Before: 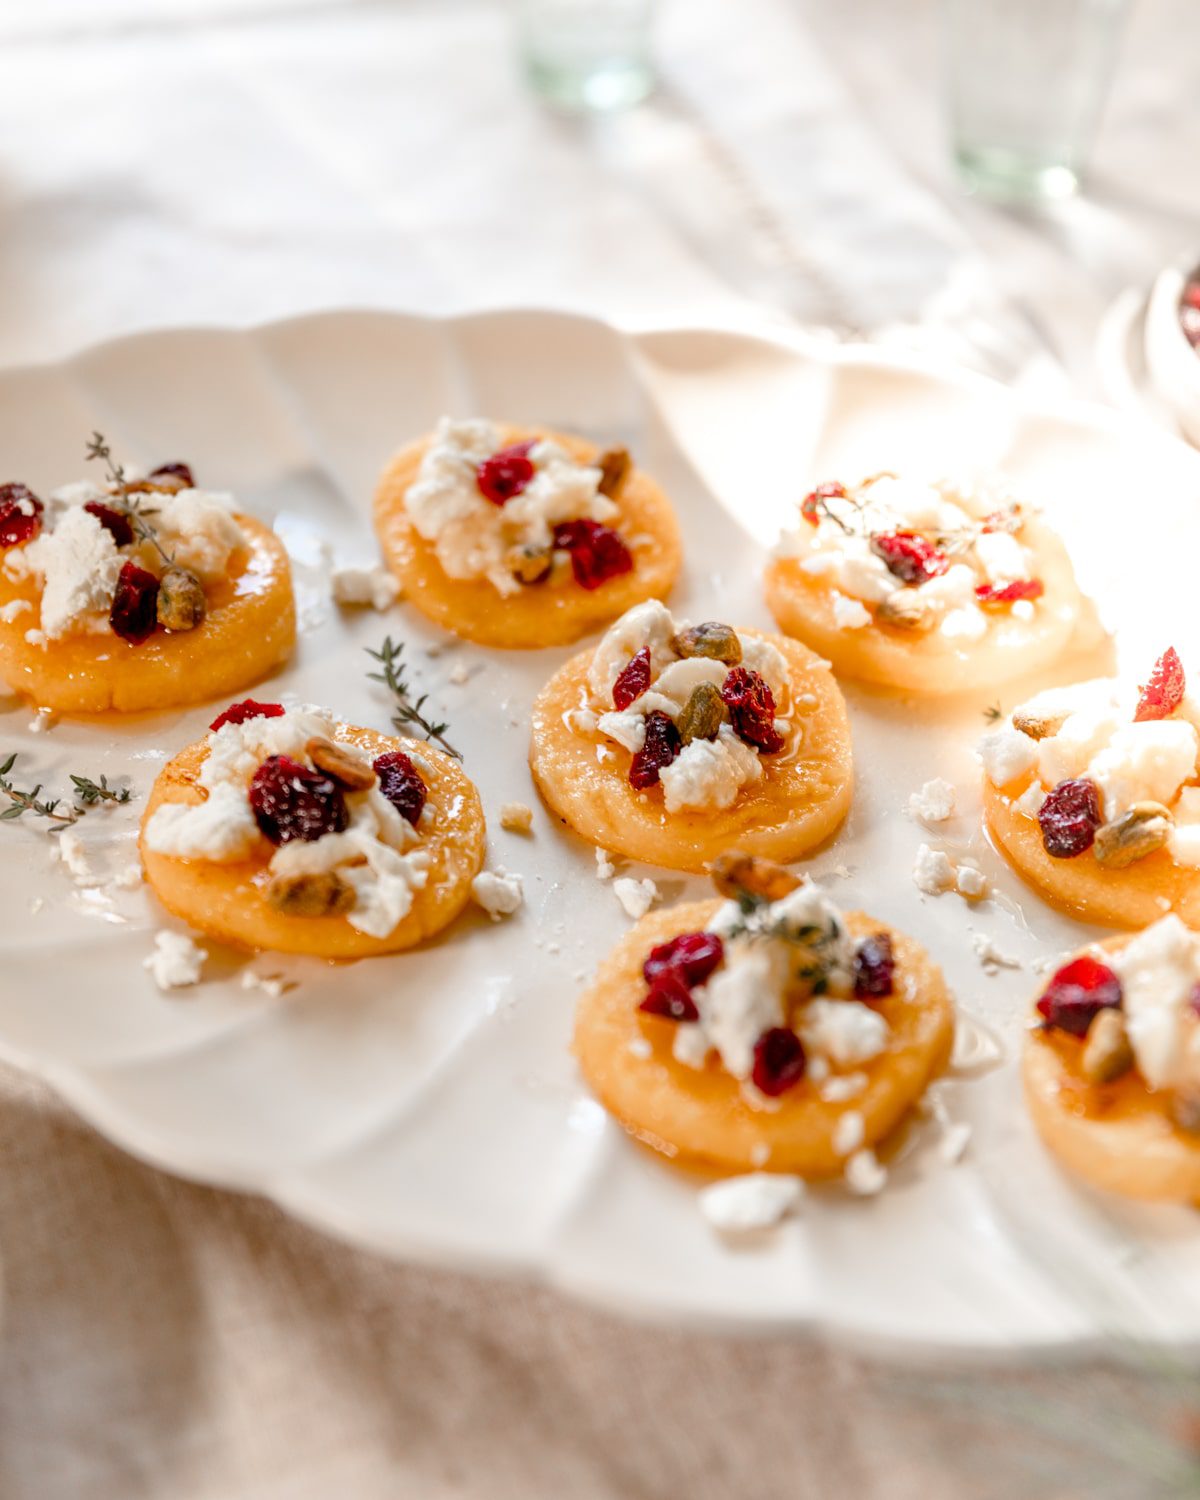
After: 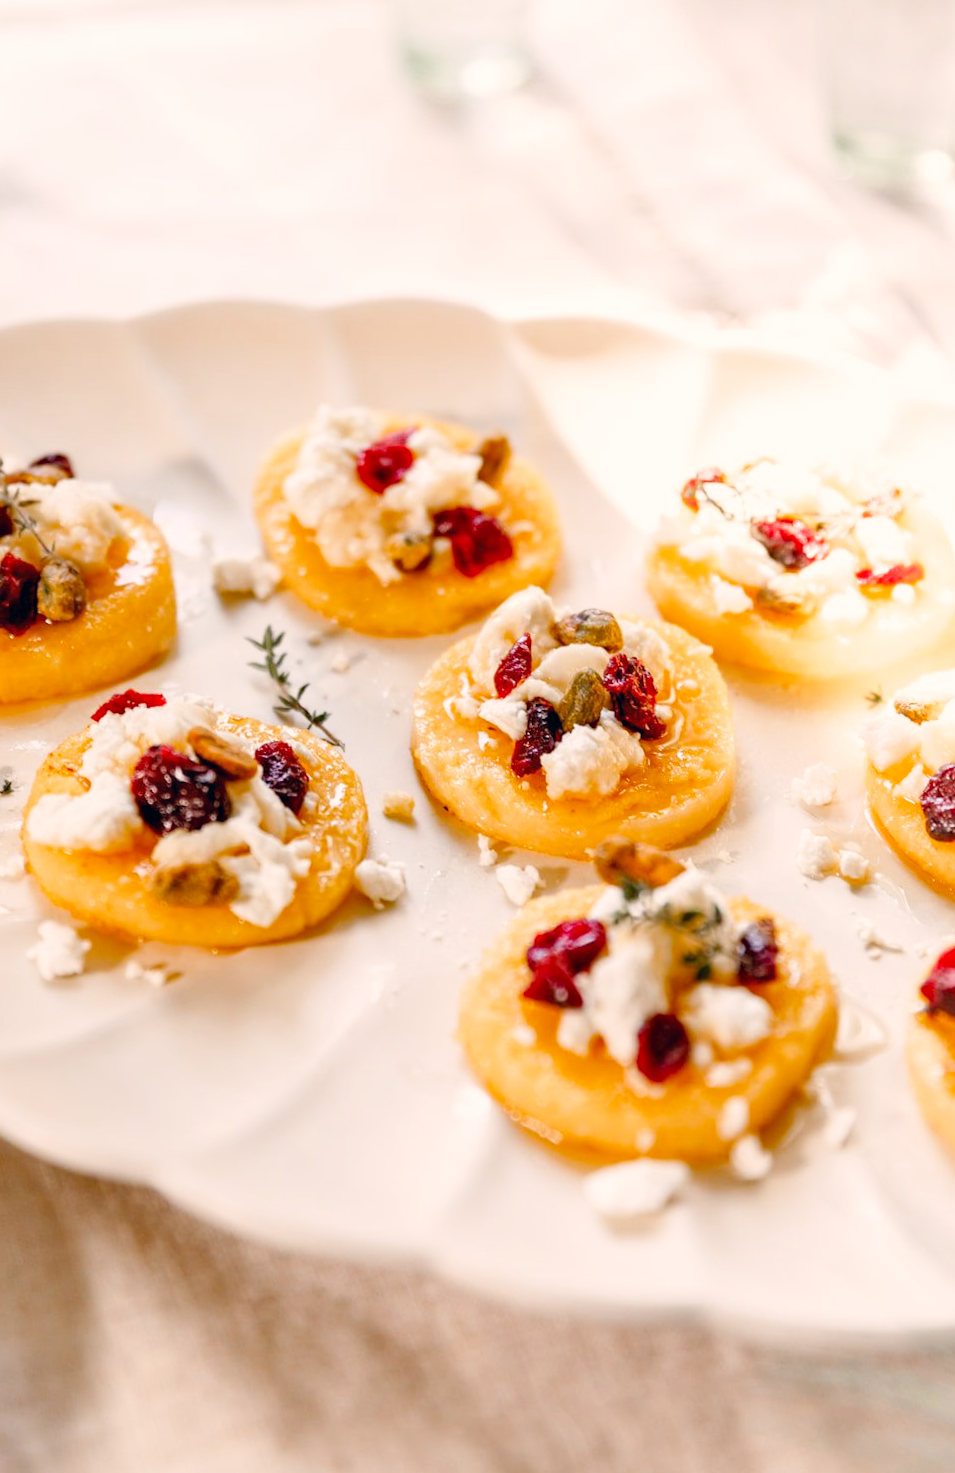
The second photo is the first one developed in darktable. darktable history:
crop and rotate: left 9.597%, right 10.195%
exposure: compensate highlight preservation false
base curve: curves: ch0 [(0, 0) (0.204, 0.334) (0.55, 0.733) (1, 1)], preserve colors none
color correction: highlights a* 5.38, highlights b* 5.3, shadows a* -4.26, shadows b* -5.11
shadows and highlights: shadows 4.1, highlights -17.6, soften with gaussian
rotate and perspective: rotation -0.45°, automatic cropping original format, crop left 0.008, crop right 0.992, crop top 0.012, crop bottom 0.988
haze removal: compatibility mode true, adaptive false
